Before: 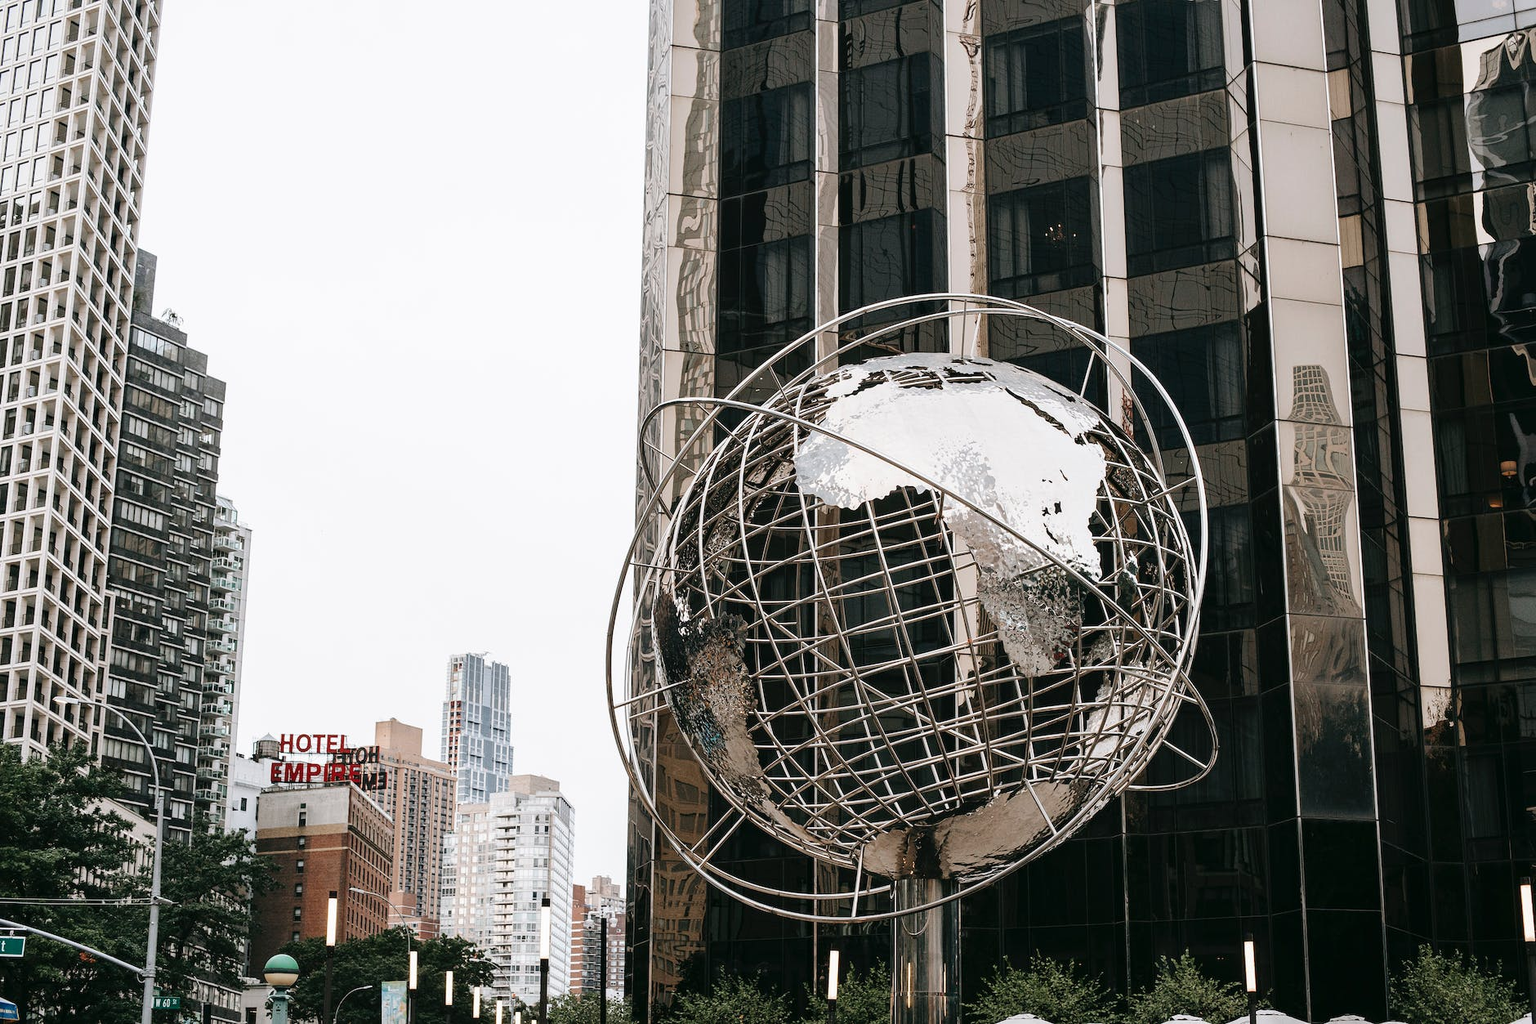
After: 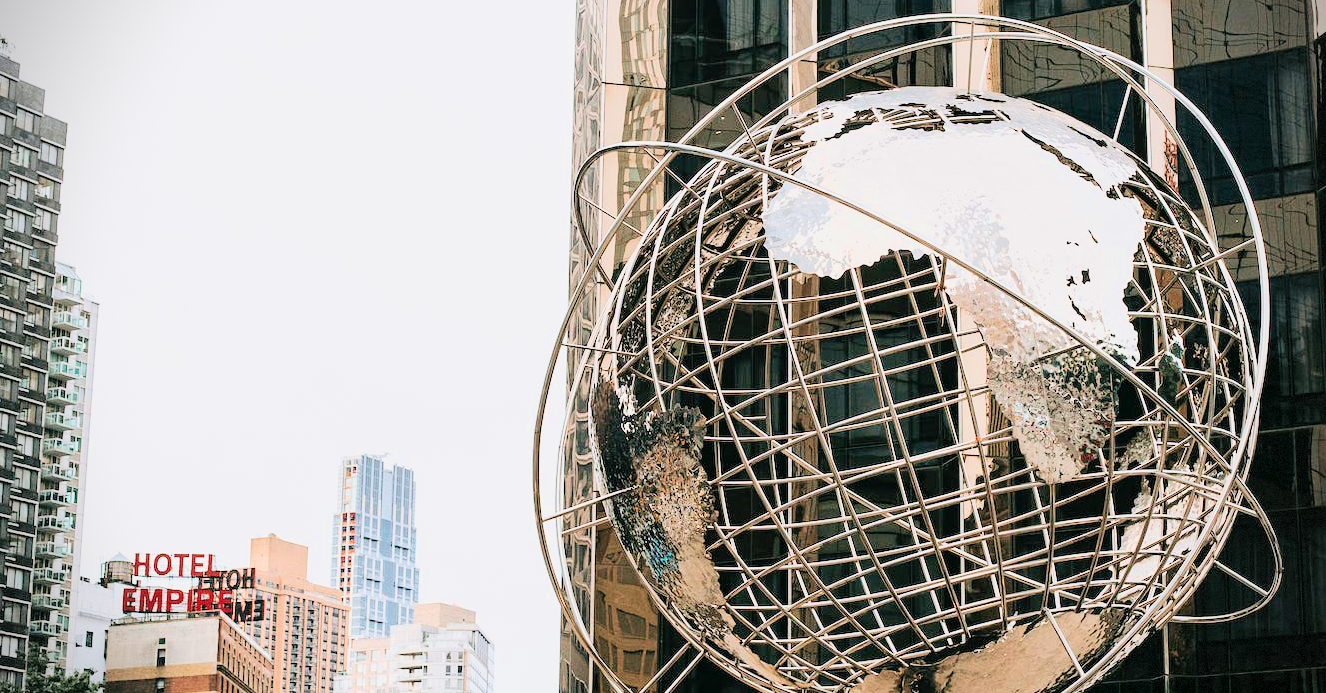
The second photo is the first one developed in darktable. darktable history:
vignetting: dithering 8-bit output, unbound false
velvia: strength 50%
filmic rgb: black relative exposure -7.48 EV, white relative exposure 4.83 EV, hardness 3.4, color science v6 (2022)
crop: left 11.123%, top 27.61%, right 18.3%, bottom 17.034%
exposure: black level correction 0, exposure 1.3 EV, compensate exposure bias true, compensate highlight preservation false
